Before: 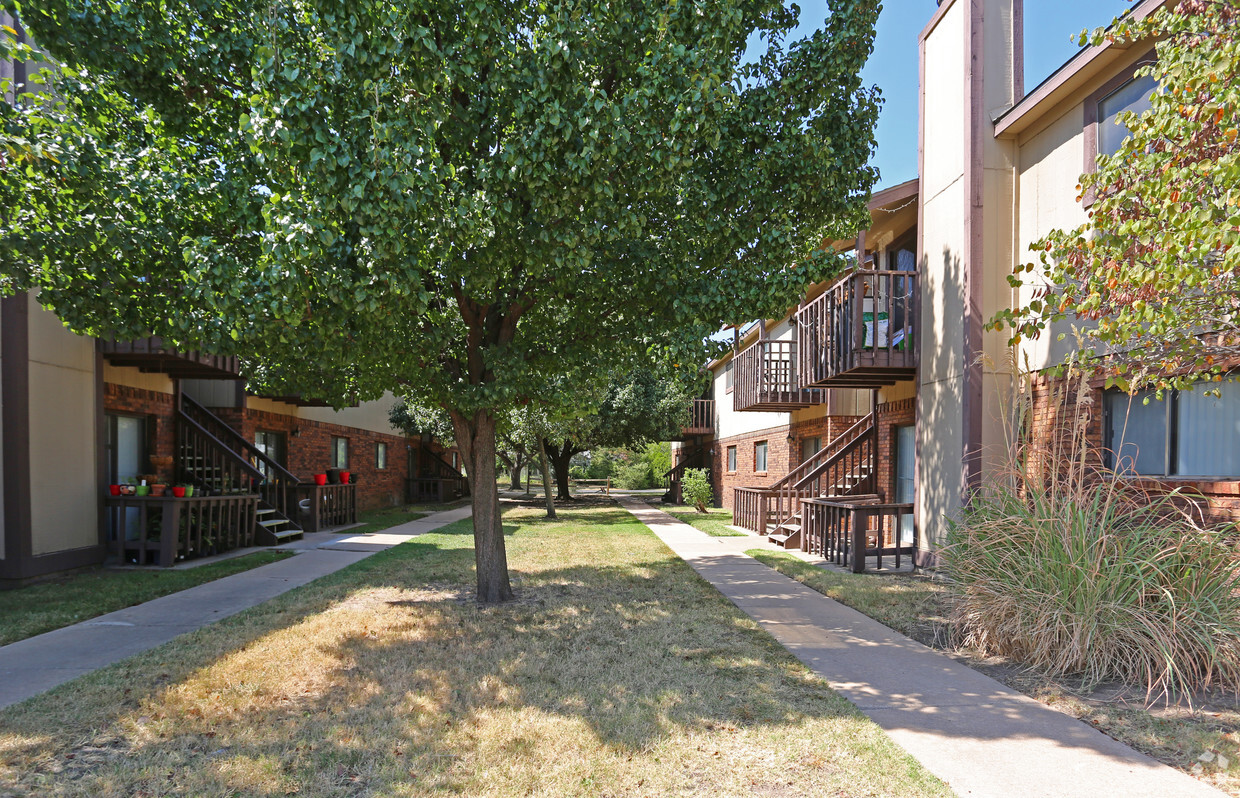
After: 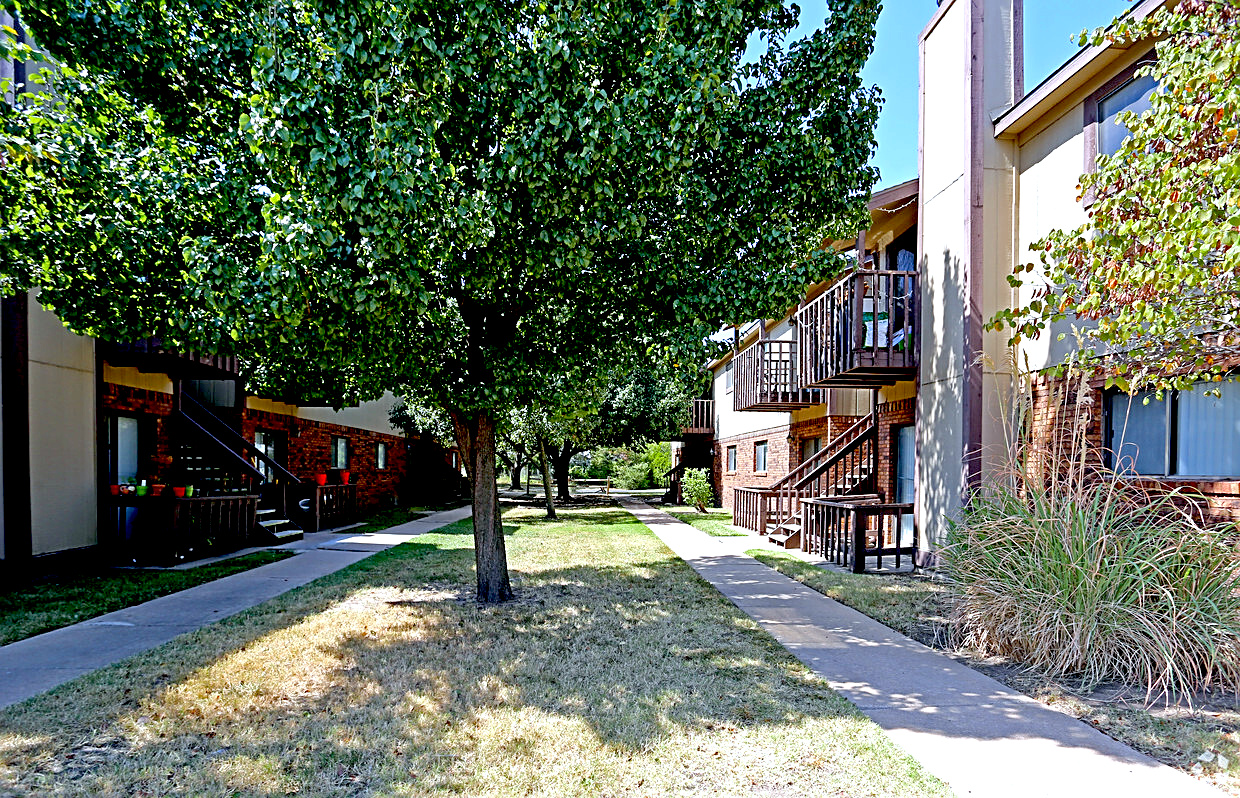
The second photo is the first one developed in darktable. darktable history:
white balance: red 0.924, blue 1.095
exposure: black level correction 0.04, exposure 0.5 EV, compensate highlight preservation false
sharpen: on, module defaults
